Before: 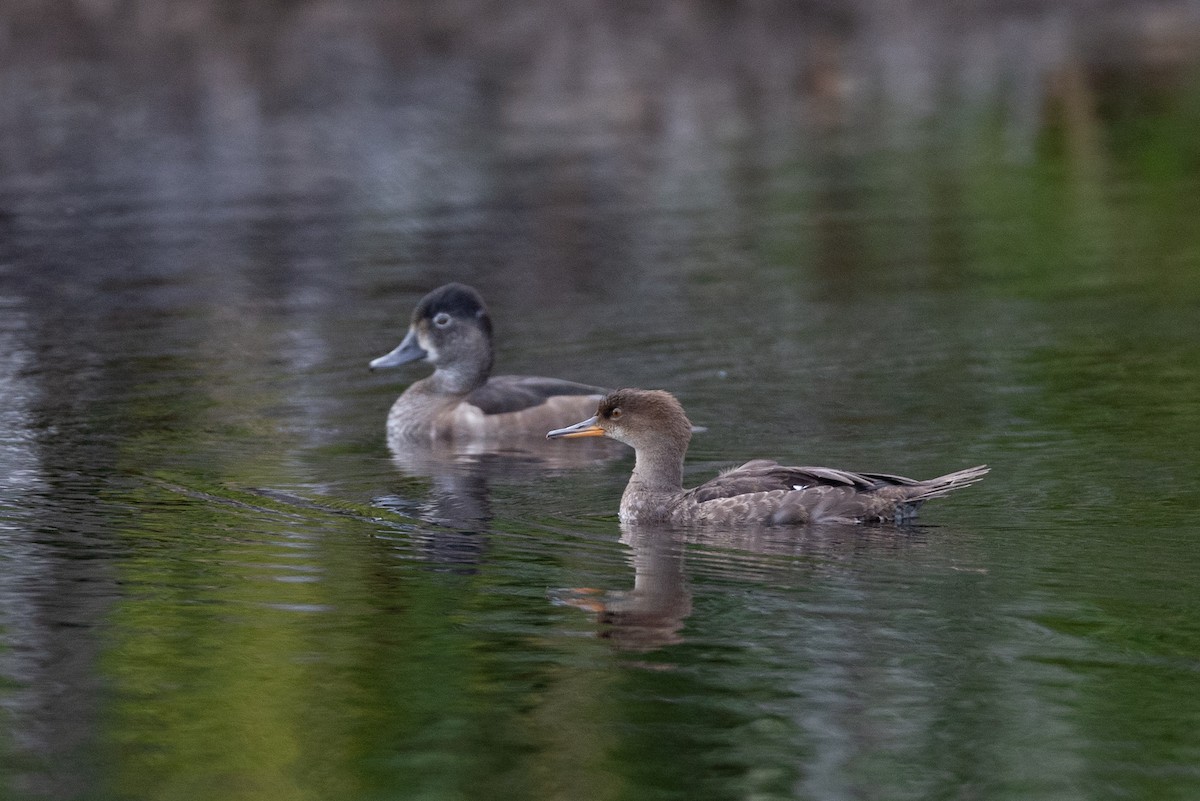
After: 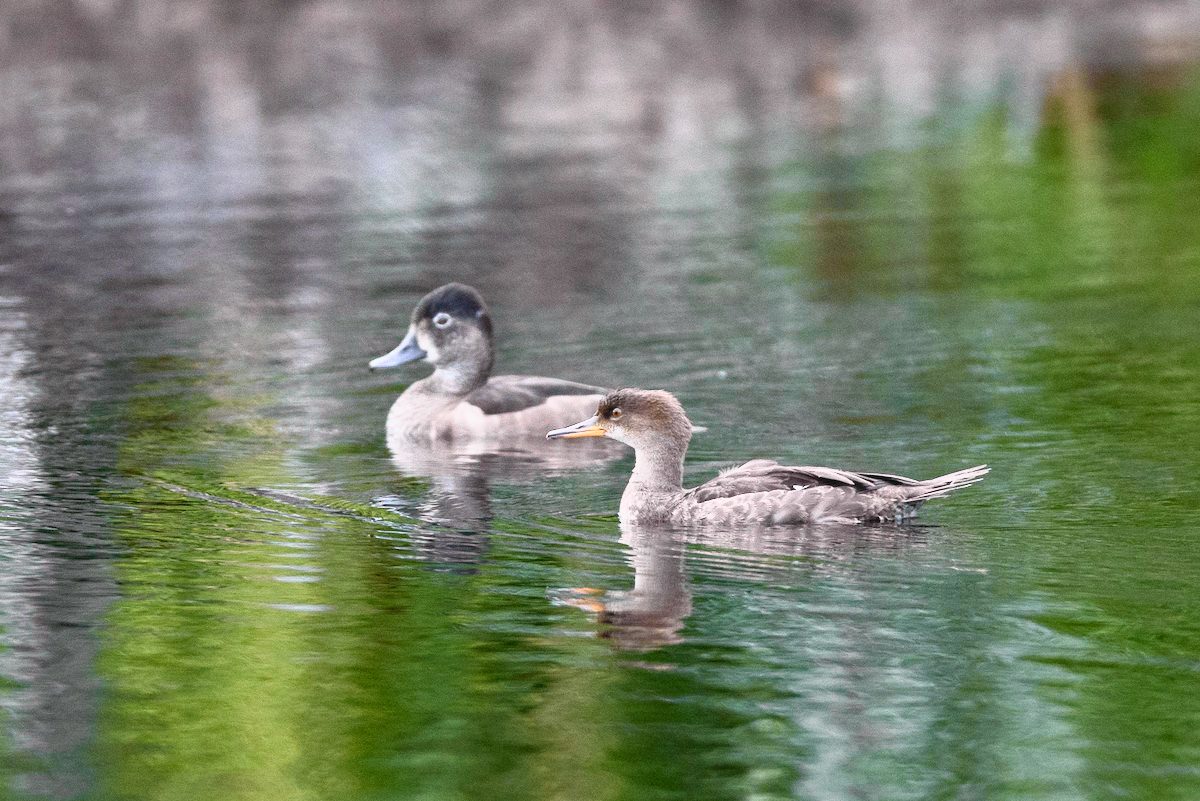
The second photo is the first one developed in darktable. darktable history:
shadows and highlights: shadows 25, highlights -25
contrast brightness saturation: contrast 0.43, brightness 0.56, saturation -0.19
tone curve: curves: ch0 [(0, 0.003) (0.044, 0.032) (0.12, 0.089) (0.19, 0.164) (0.269, 0.269) (0.473, 0.533) (0.595, 0.695) (0.718, 0.823) (0.855, 0.931) (1, 0.982)]; ch1 [(0, 0) (0.243, 0.245) (0.427, 0.387) (0.493, 0.481) (0.501, 0.5) (0.521, 0.528) (0.554, 0.586) (0.607, 0.655) (0.671, 0.735) (0.796, 0.85) (1, 1)]; ch2 [(0, 0) (0.249, 0.216) (0.357, 0.317) (0.448, 0.432) (0.478, 0.492) (0.498, 0.499) (0.517, 0.519) (0.537, 0.57) (0.569, 0.623) (0.61, 0.663) (0.706, 0.75) (0.808, 0.809) (0.991, 0.968)], color space Lab, independent channels, preserve colors none
color balance rgb: shadows lift › chroma 1%, shadows lift › hue 113°, highlights gain › chroma 0.2%, highlights gain › hue 333°, perceptual saturation grading › global saturation 20%, perceptual saturation grading › highlights -50%, perceptual saturation grading › shadows 25%, contrast -10%
